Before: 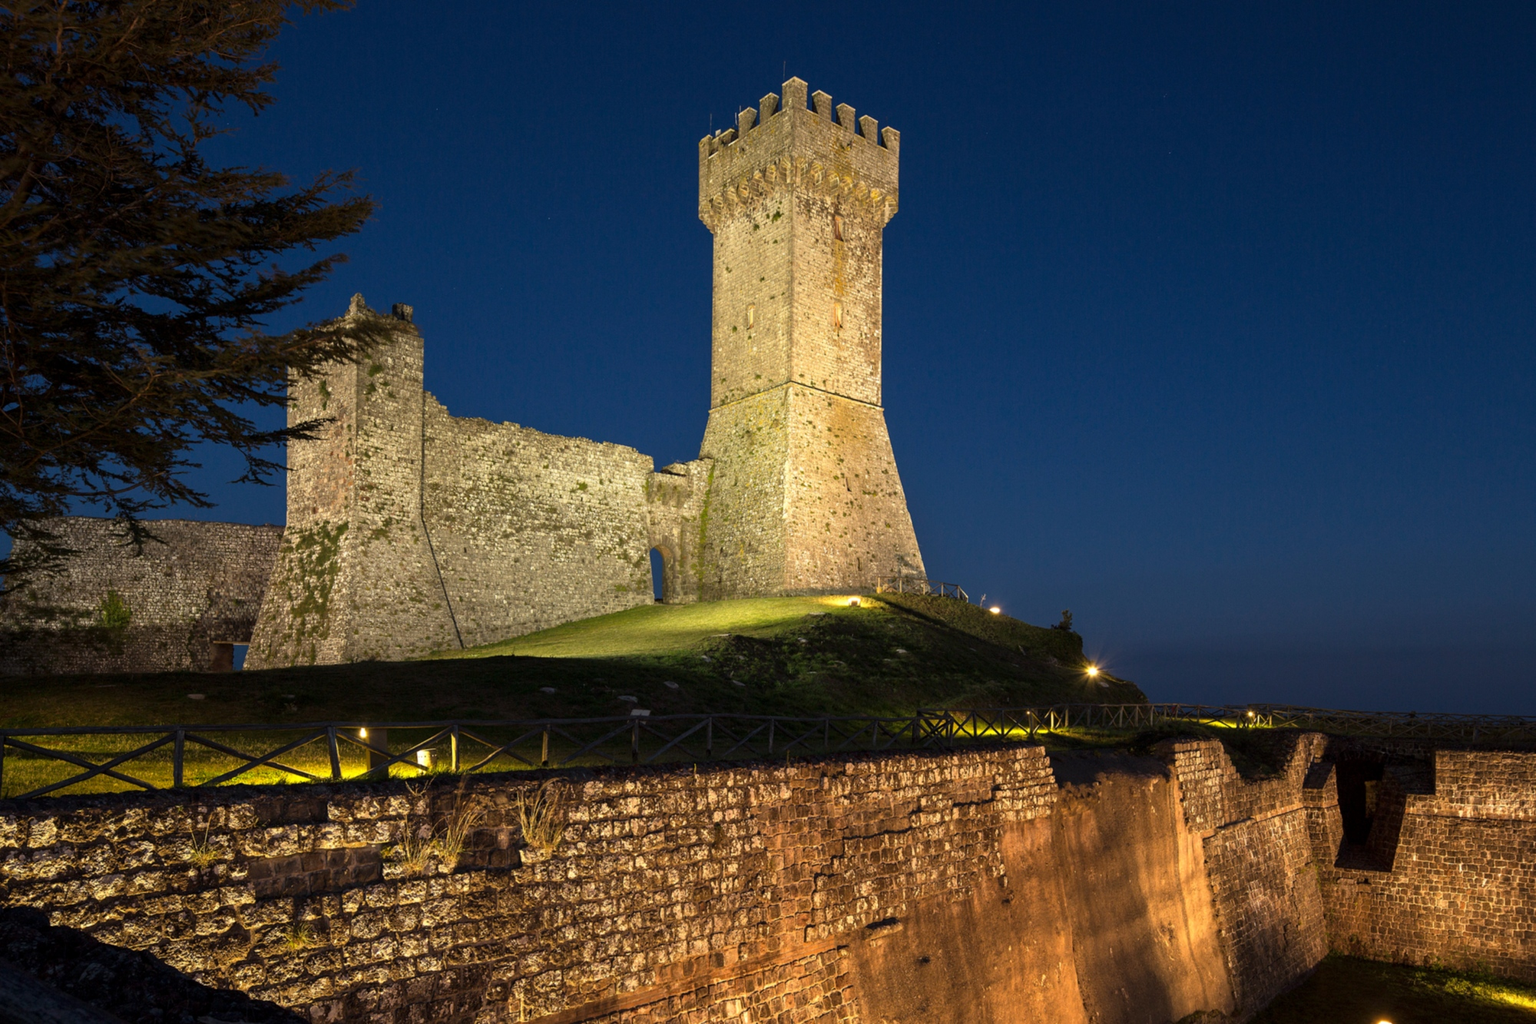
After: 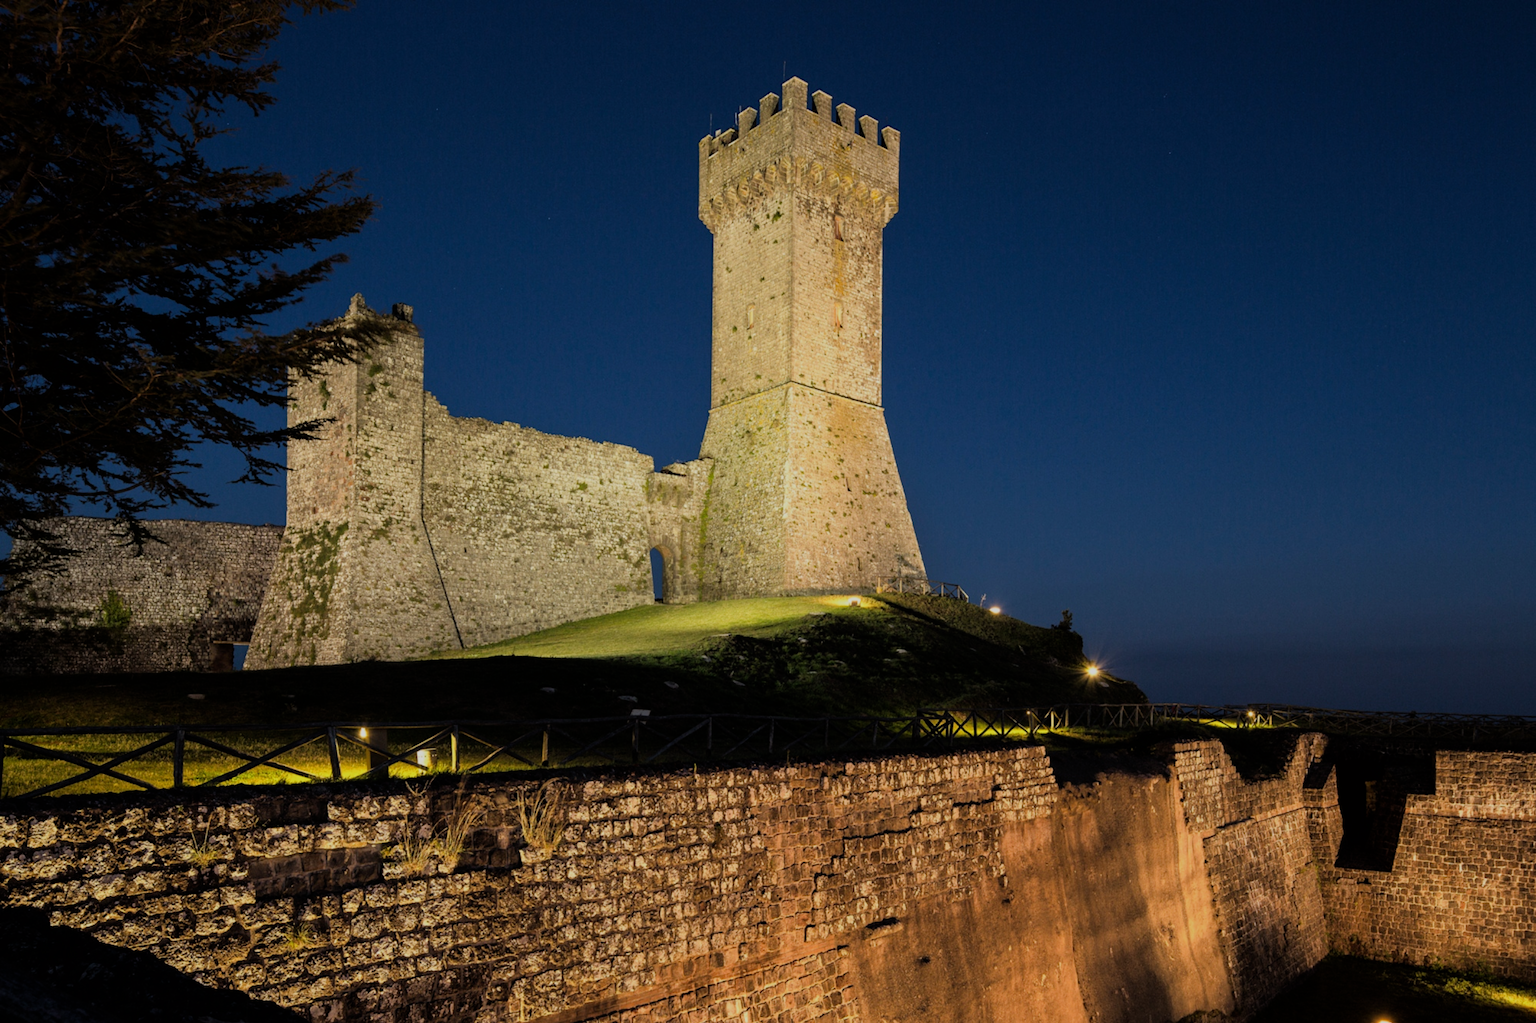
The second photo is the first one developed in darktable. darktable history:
filmic rgb: black relative exposure -7.29 EV, white relative exposure 5.06 EV, threshold 5.99 EV, hardness 3.21, enable highlight reconstruction true
